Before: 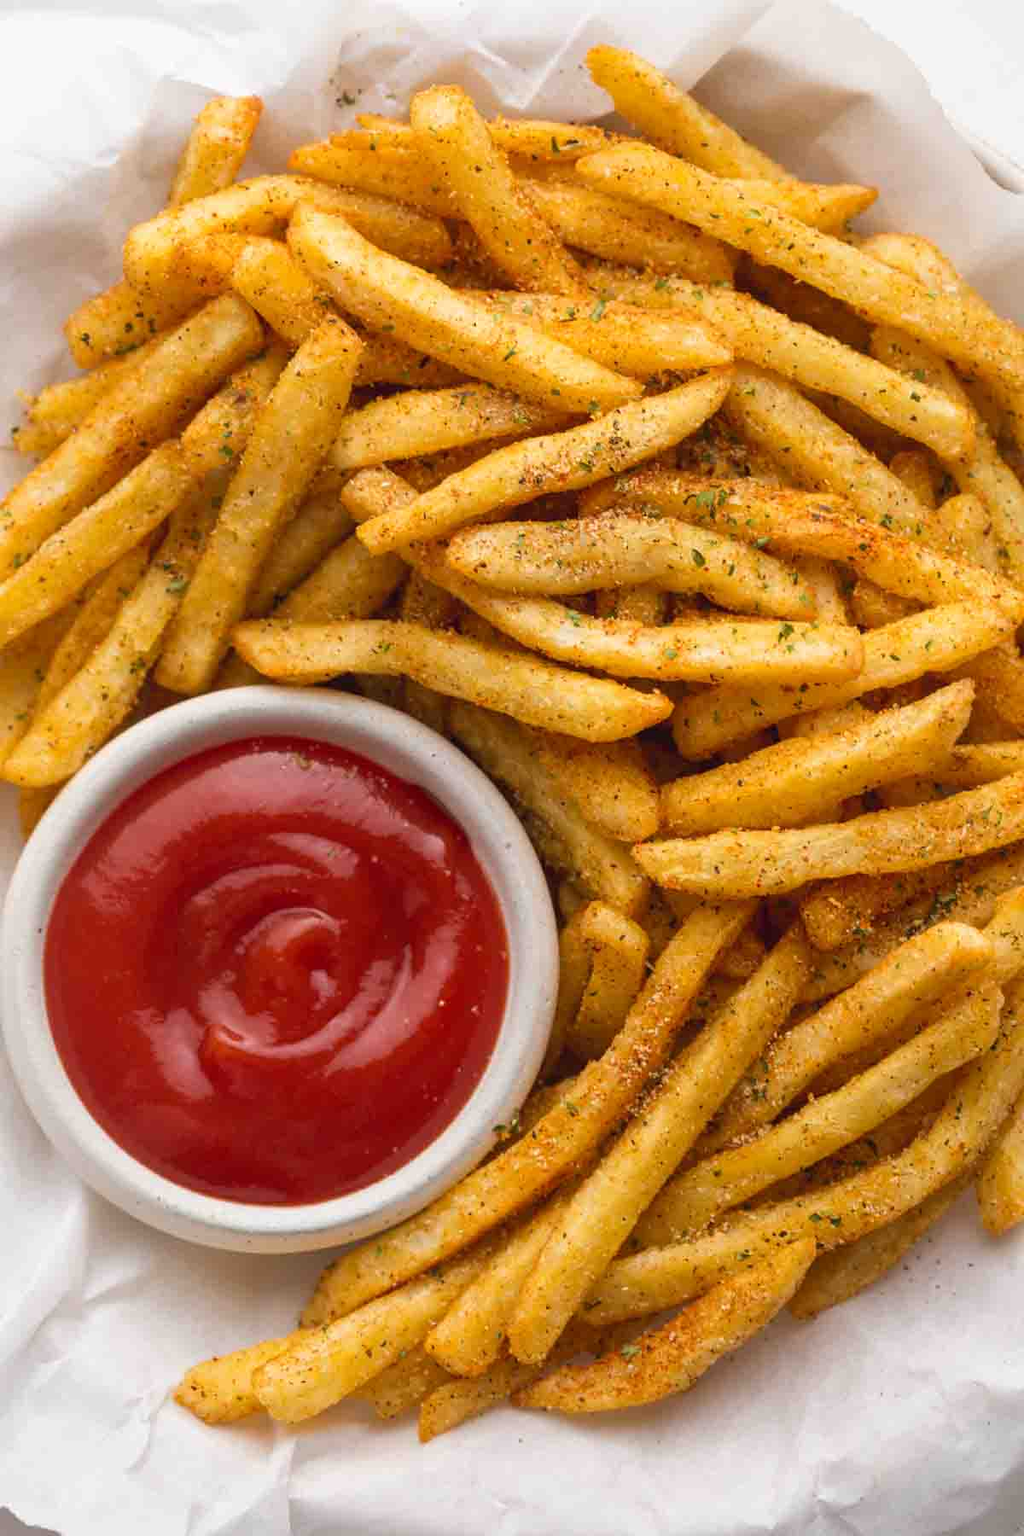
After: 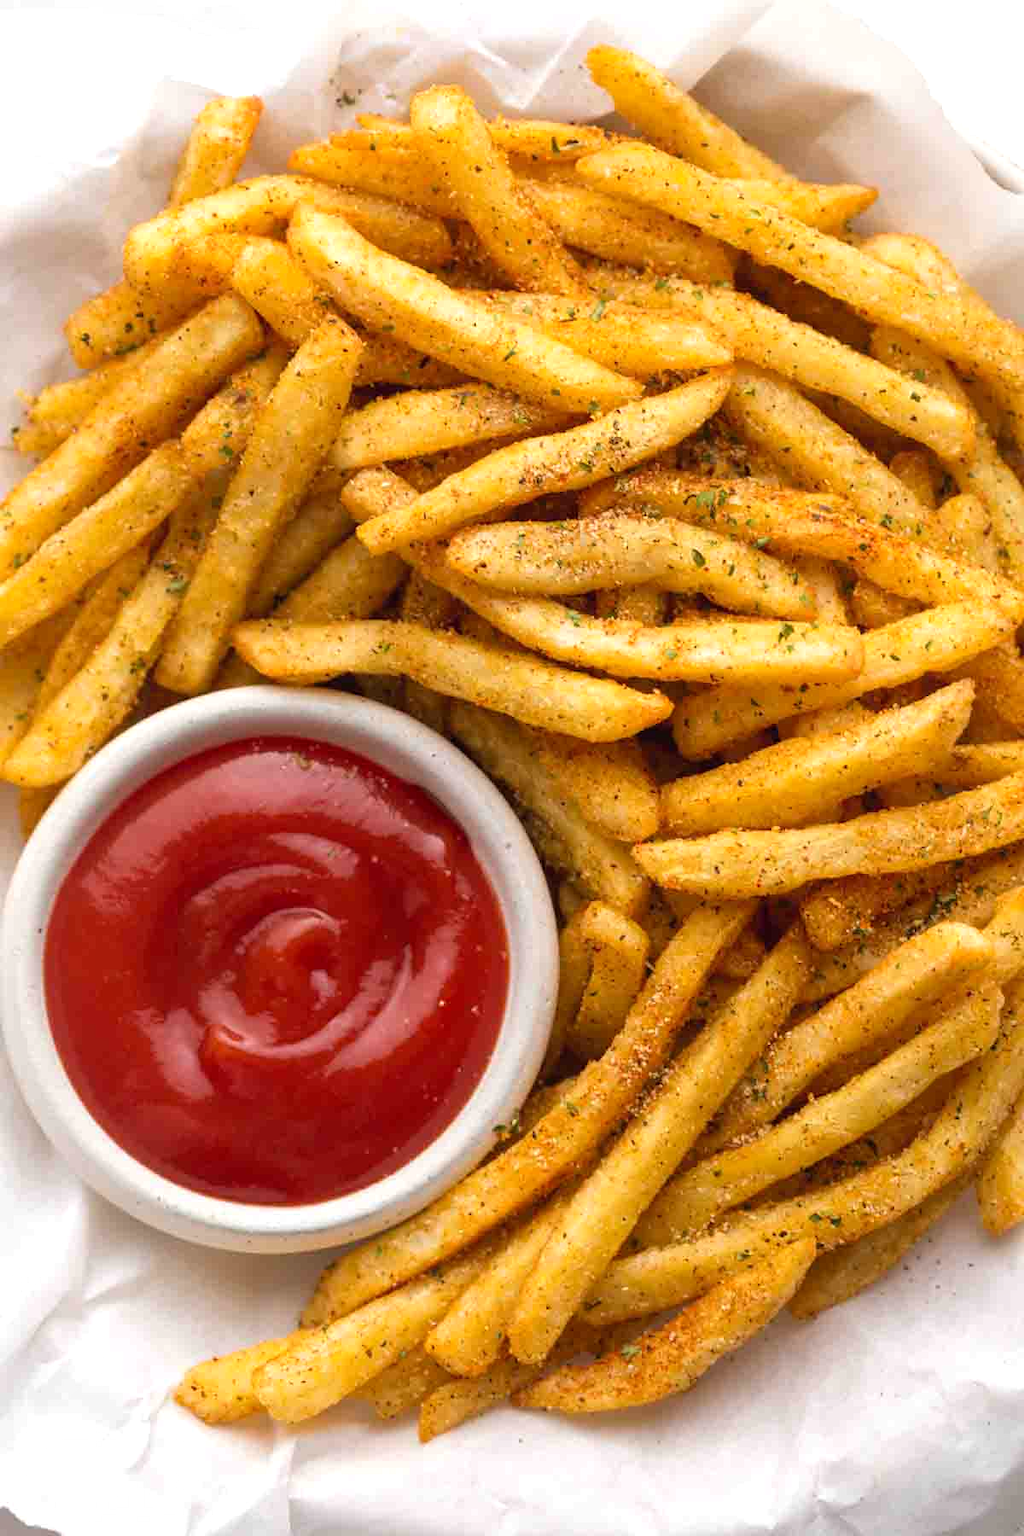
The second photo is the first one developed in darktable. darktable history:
exposure: black level correction 0.001, exposure -0.125 EV, compensate exposure bias true, compensate highlight preservation false
tone equalizer: -8 EV -0.378 EV, -7 EV -0.425 EV, -6 EV -0.364 EV, -5 EV -0.195 EV, -3 EV 0.246 EV, -2 EV 0.347 EV, -1 EV 0.414 EV, +0 EV 0.415 EV, mask exposure compensation -0.492 EV
